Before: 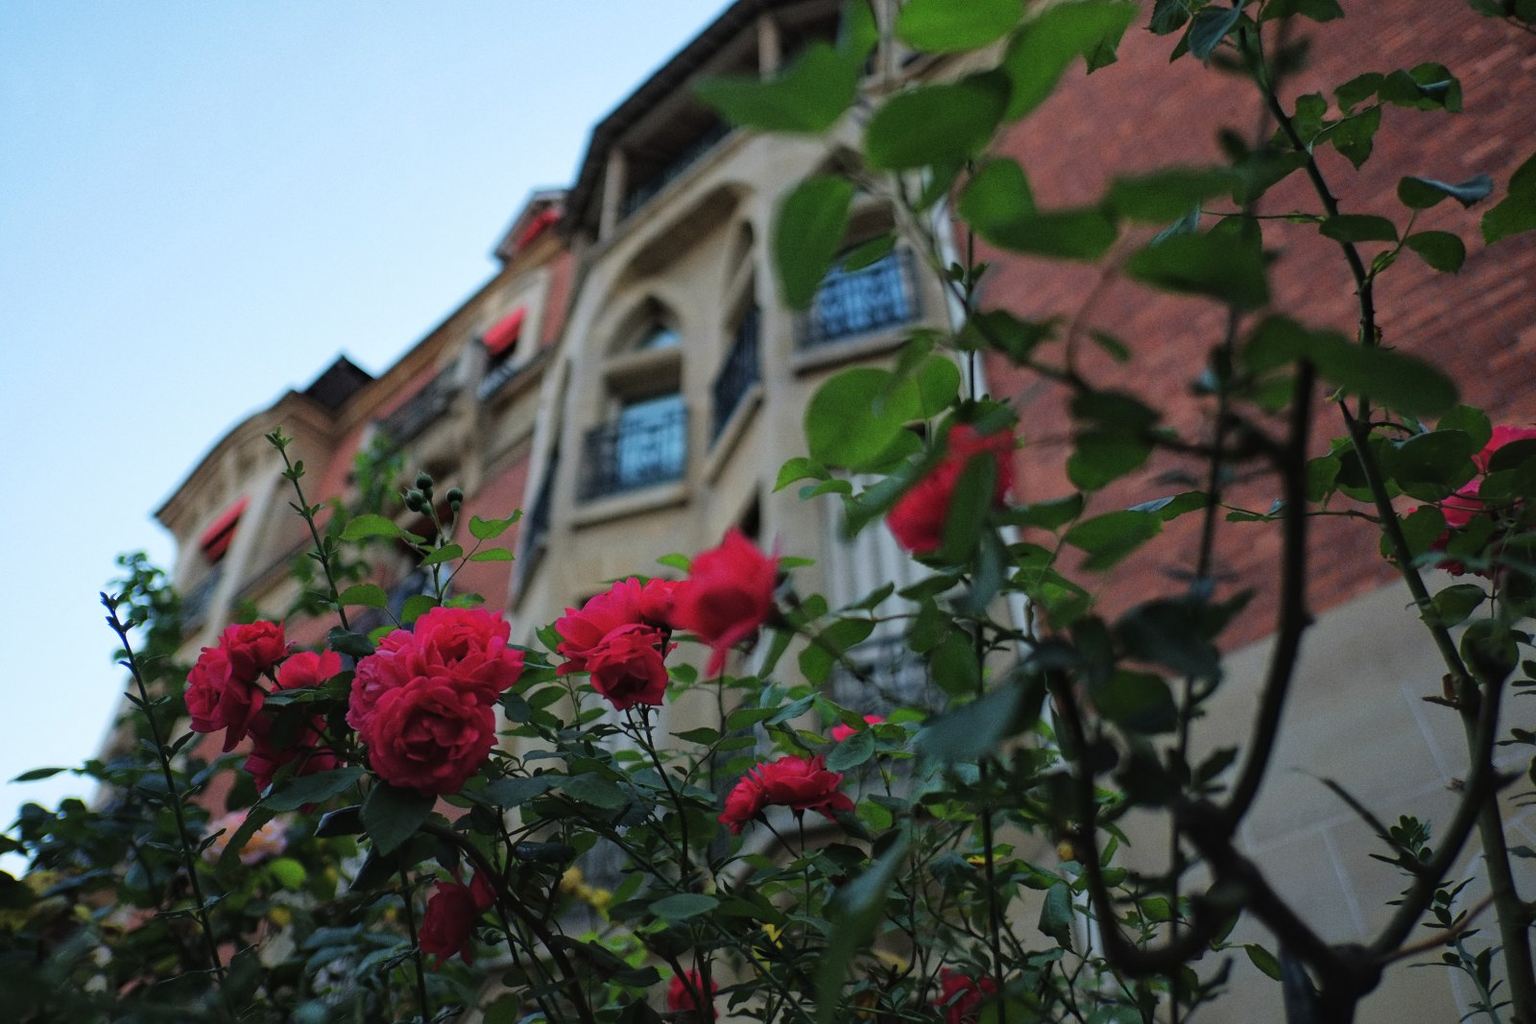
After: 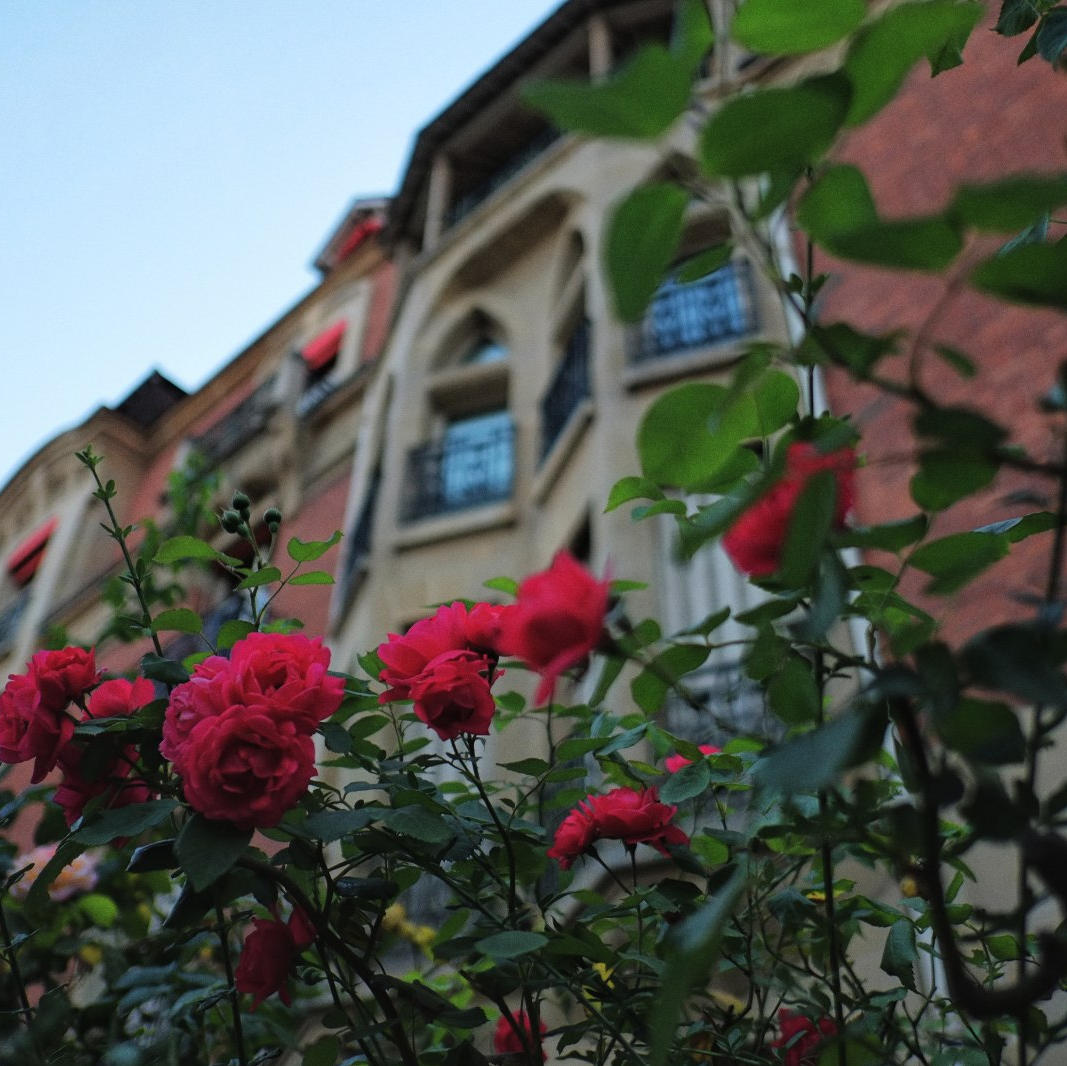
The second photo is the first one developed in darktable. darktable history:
crop and rotate: left 12.583%, right 20.691%
